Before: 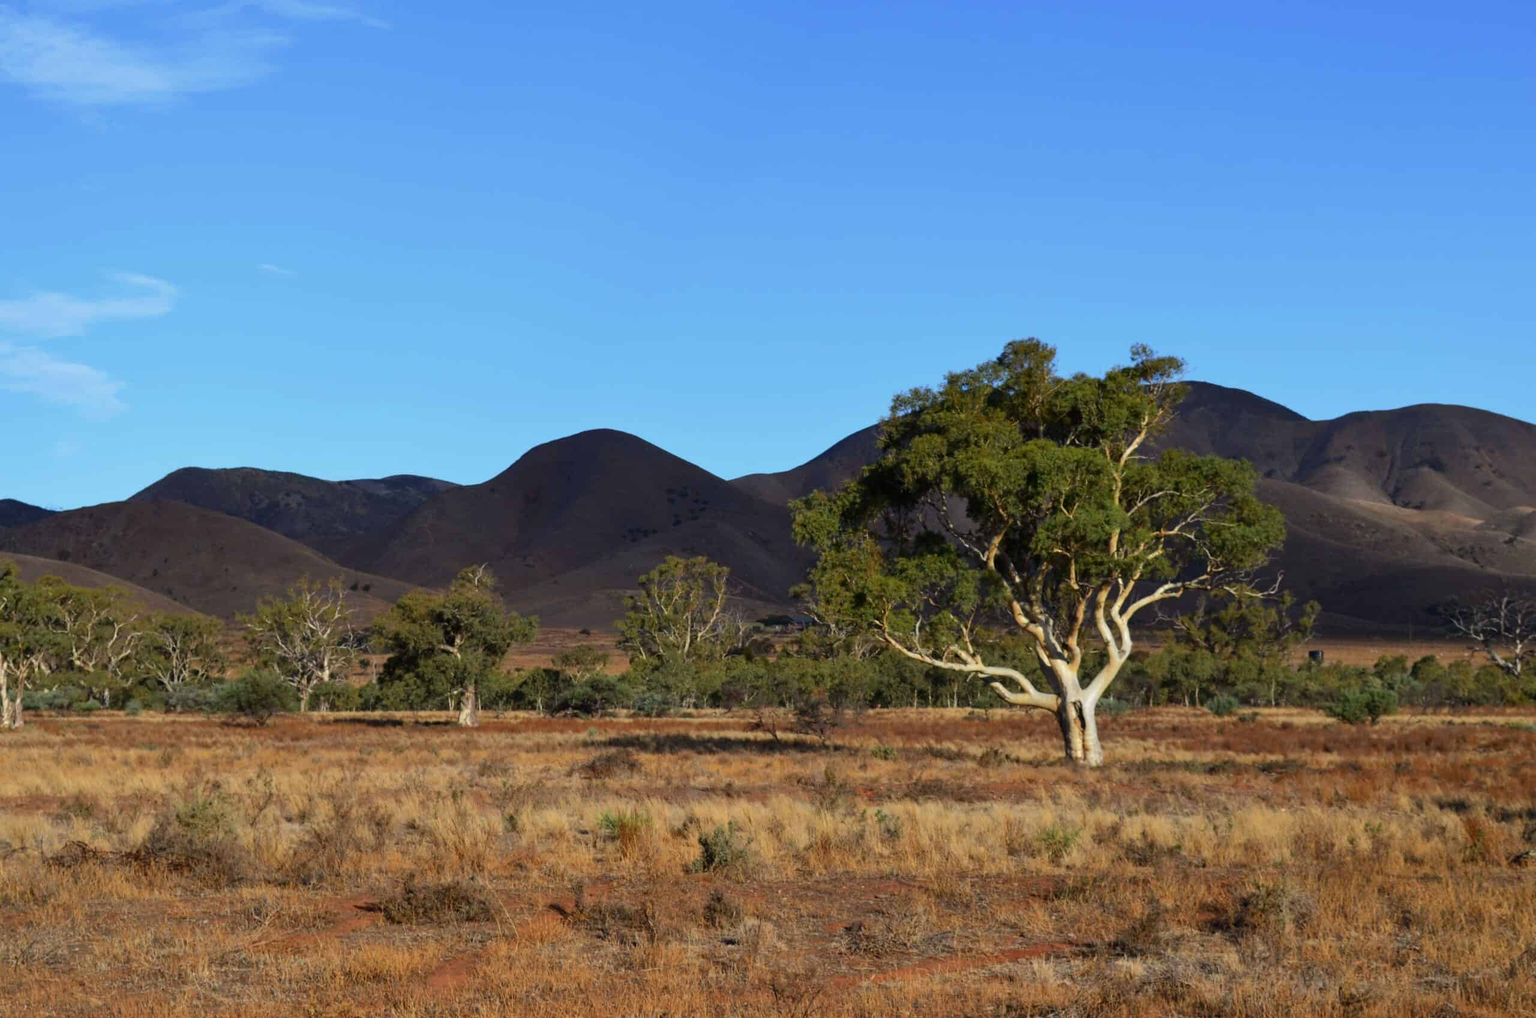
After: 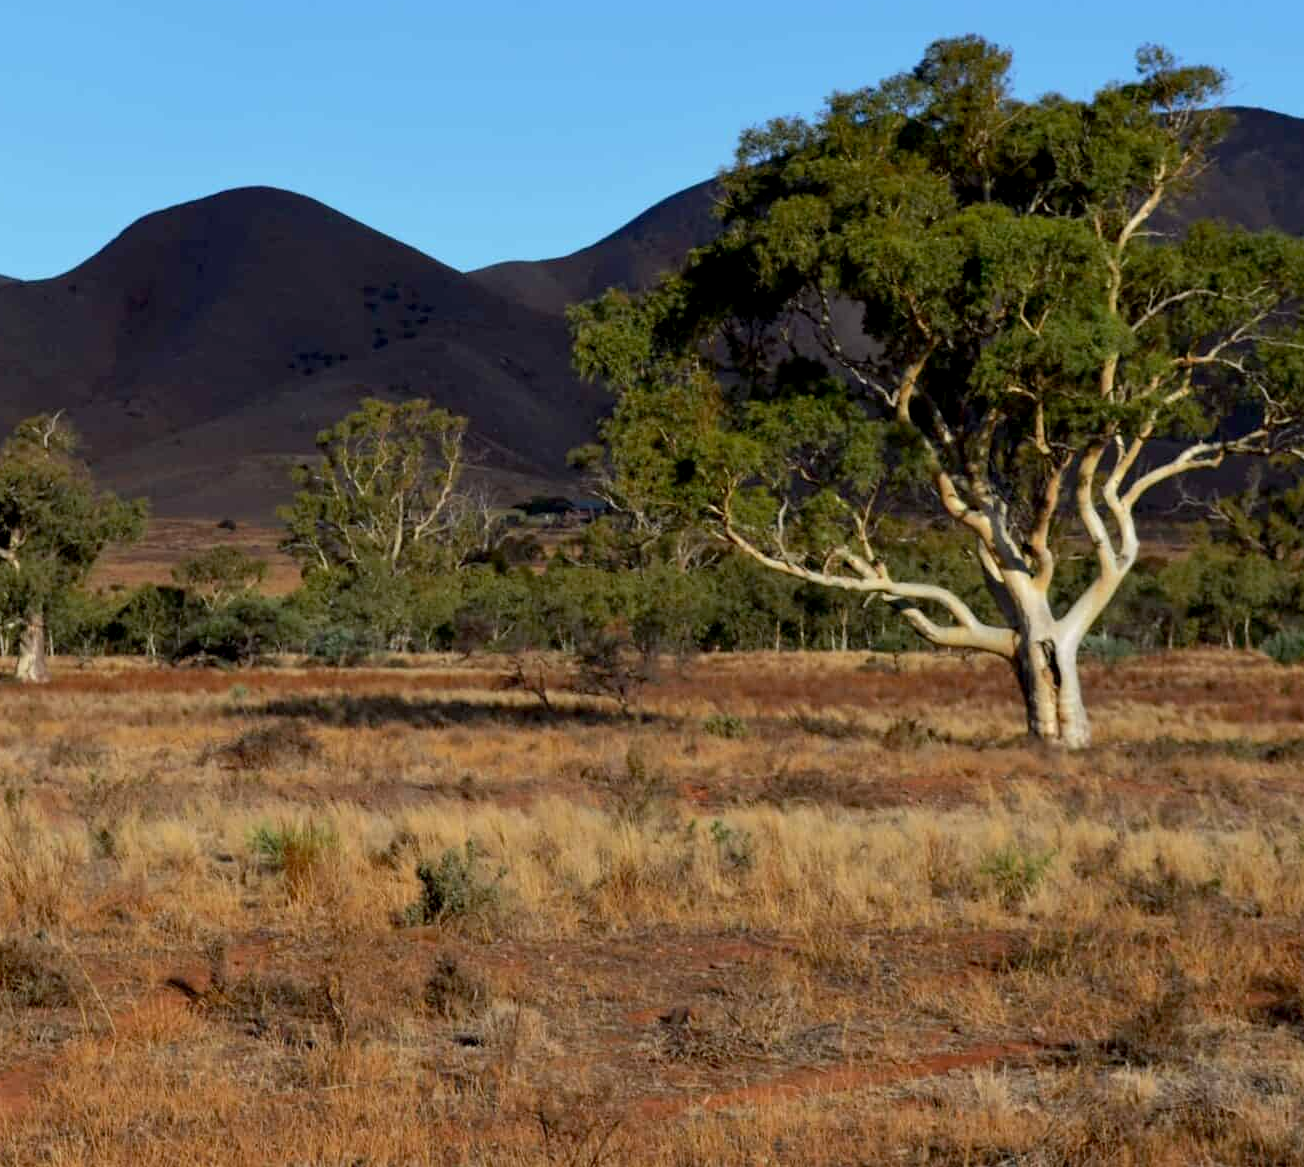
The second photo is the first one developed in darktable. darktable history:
crop and rotate: left 29.237%, top 31.152%, right 19.807%
exposure: black level correction 0.007, compensate highlight preservation false
color correction: saturation 0.99
